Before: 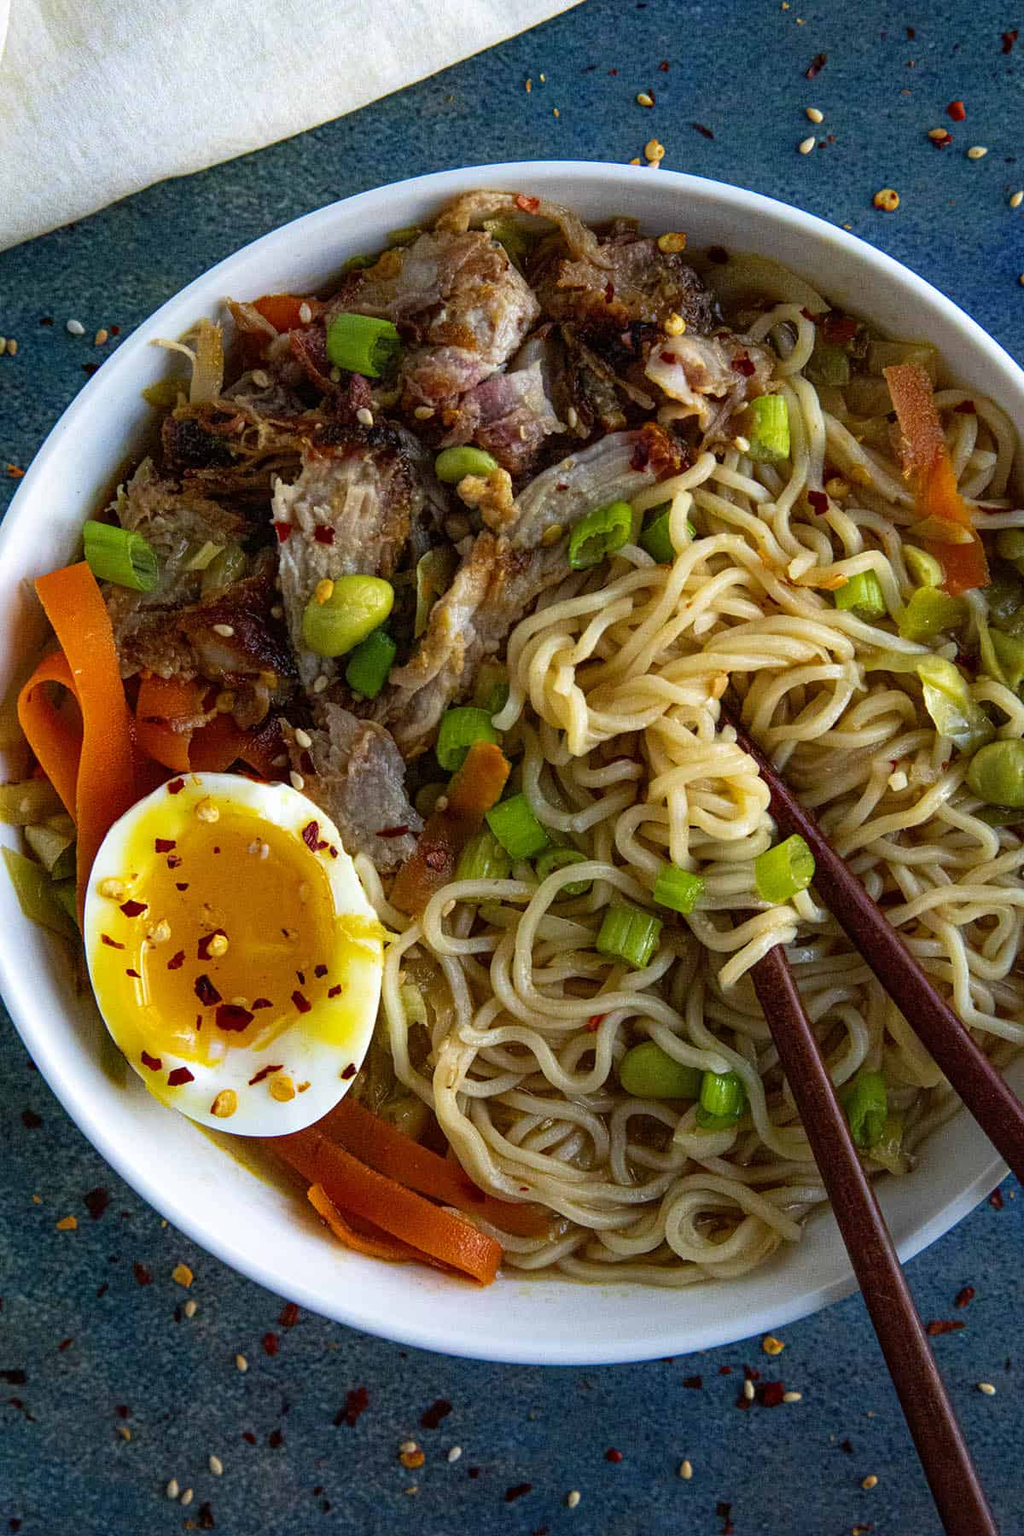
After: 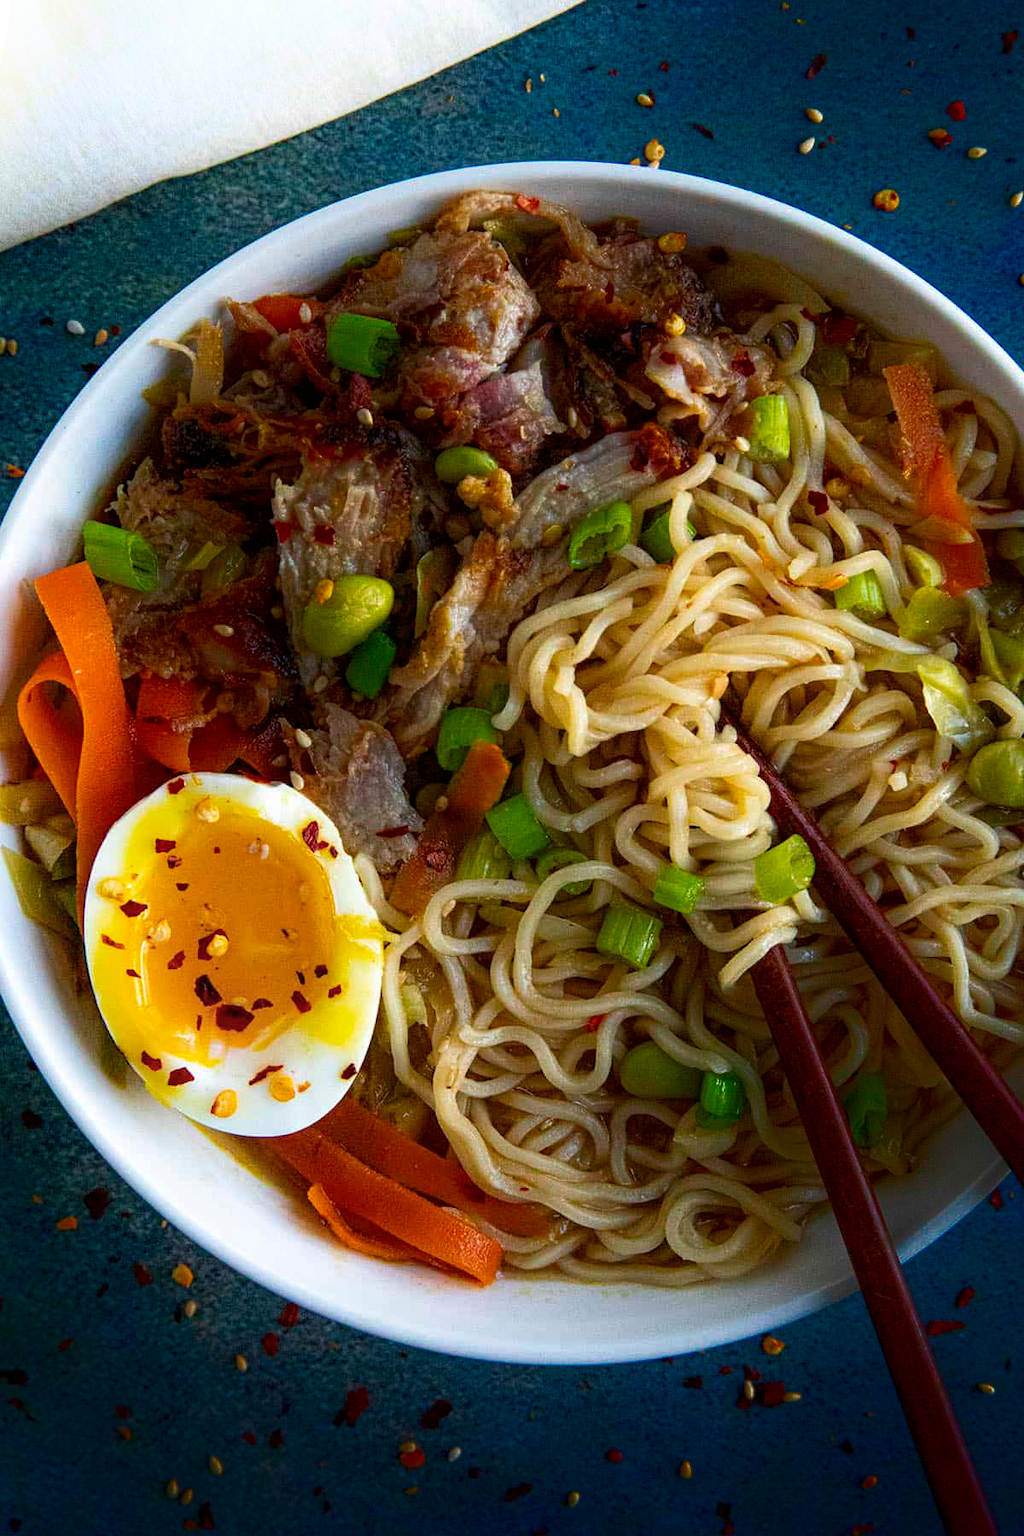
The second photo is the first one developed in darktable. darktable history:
shadows and highlights: shadows -89.75, highlights 91.3, soften with gaussian
